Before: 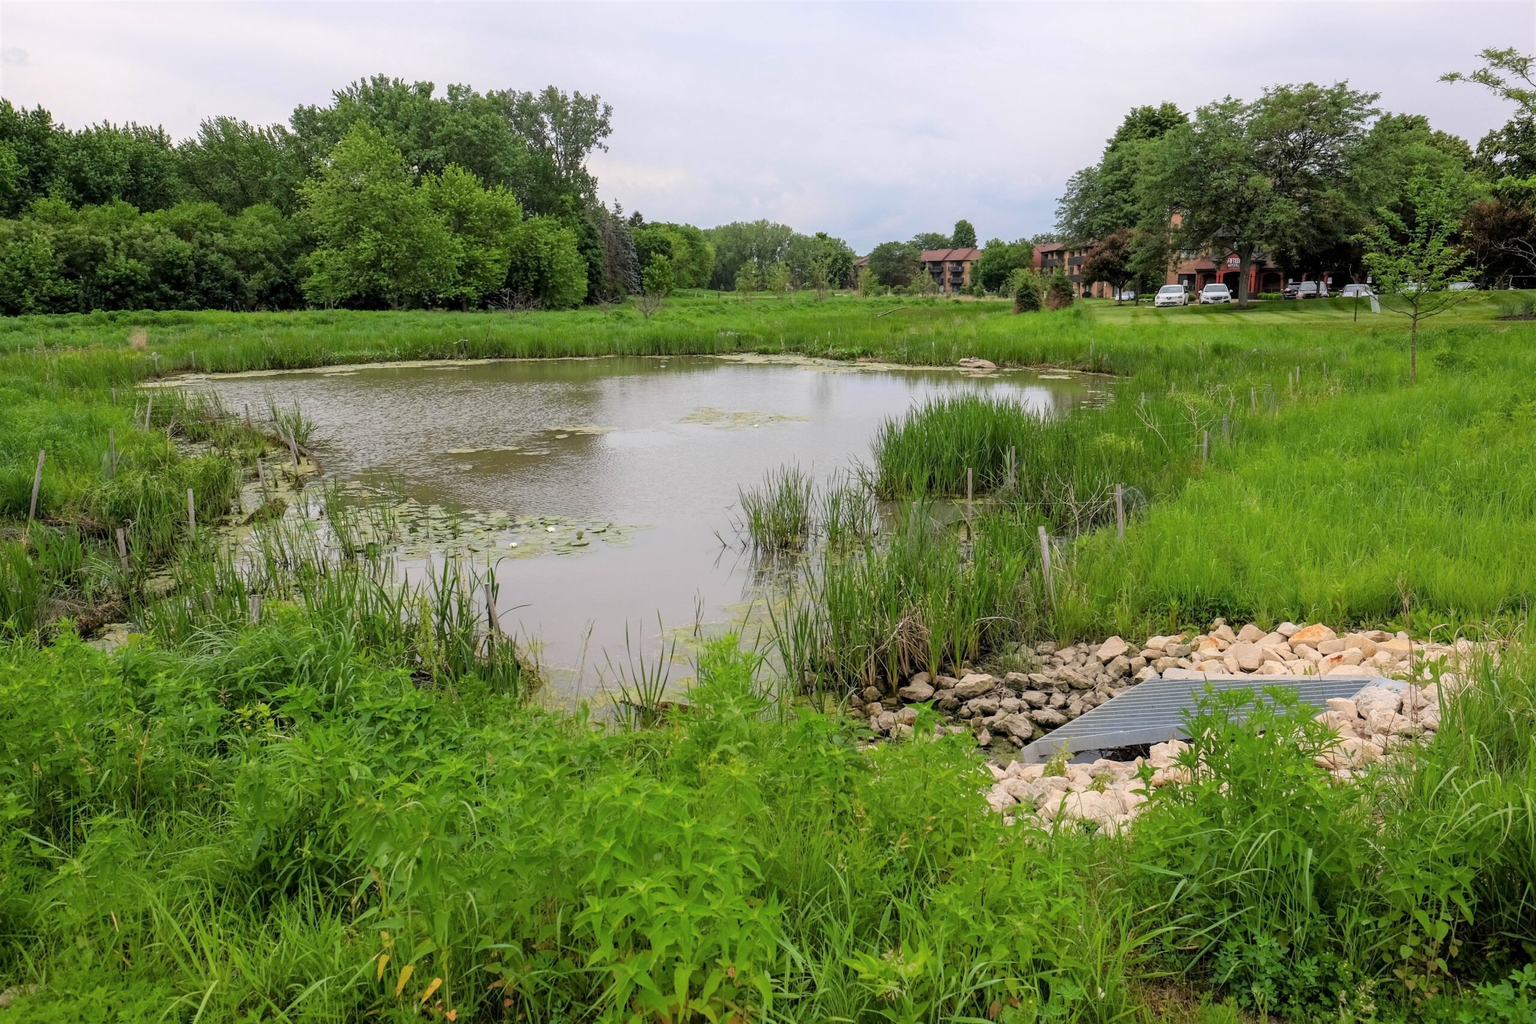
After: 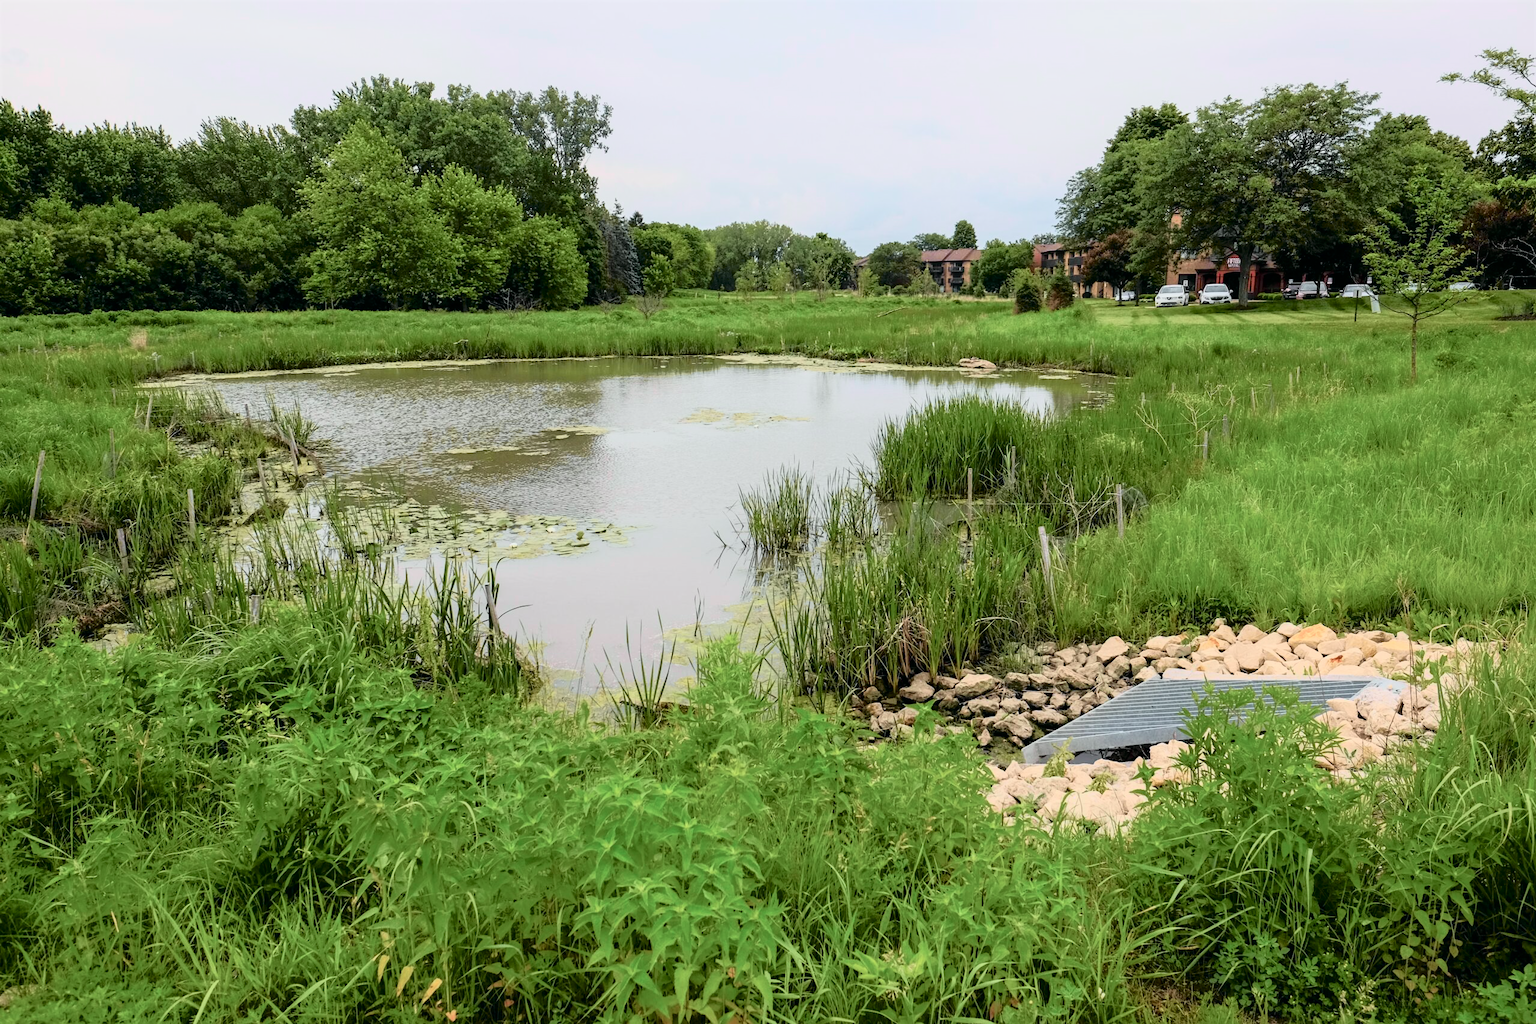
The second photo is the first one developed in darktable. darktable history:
tone curve: curves: ch0 [(0, 0) (0.081, 0.044) (0.192, 0.125) (0.283, 0.238) (0.416, 0.449) (0.495, 0.524) (0.661, 0.756) (0.788, 0.87) (1, 0.951)]; ch1 [(0, 0) (0.161, 0.092) (0.35, 0.33) (0.392, 0.392) (0.427, 0.426) (0.479, 0.472) (0.505, 0.497) (0.521, 0.524) (0.567, 0.56) (0.583, 0.592) (0.625, 0.627) (0.678, 0.733) (1, 1)]; ch2 [(0, 0) (0.346, 0.362) (0.404, 0.427) (0.502, 0.499) (0.531, 0.523) (0.544, 0.561) (0.58, 0.59) (0.629, 0.642) (0.717, 0.678) (1, 1)], color space Lab, independent channels, preserve colors none
